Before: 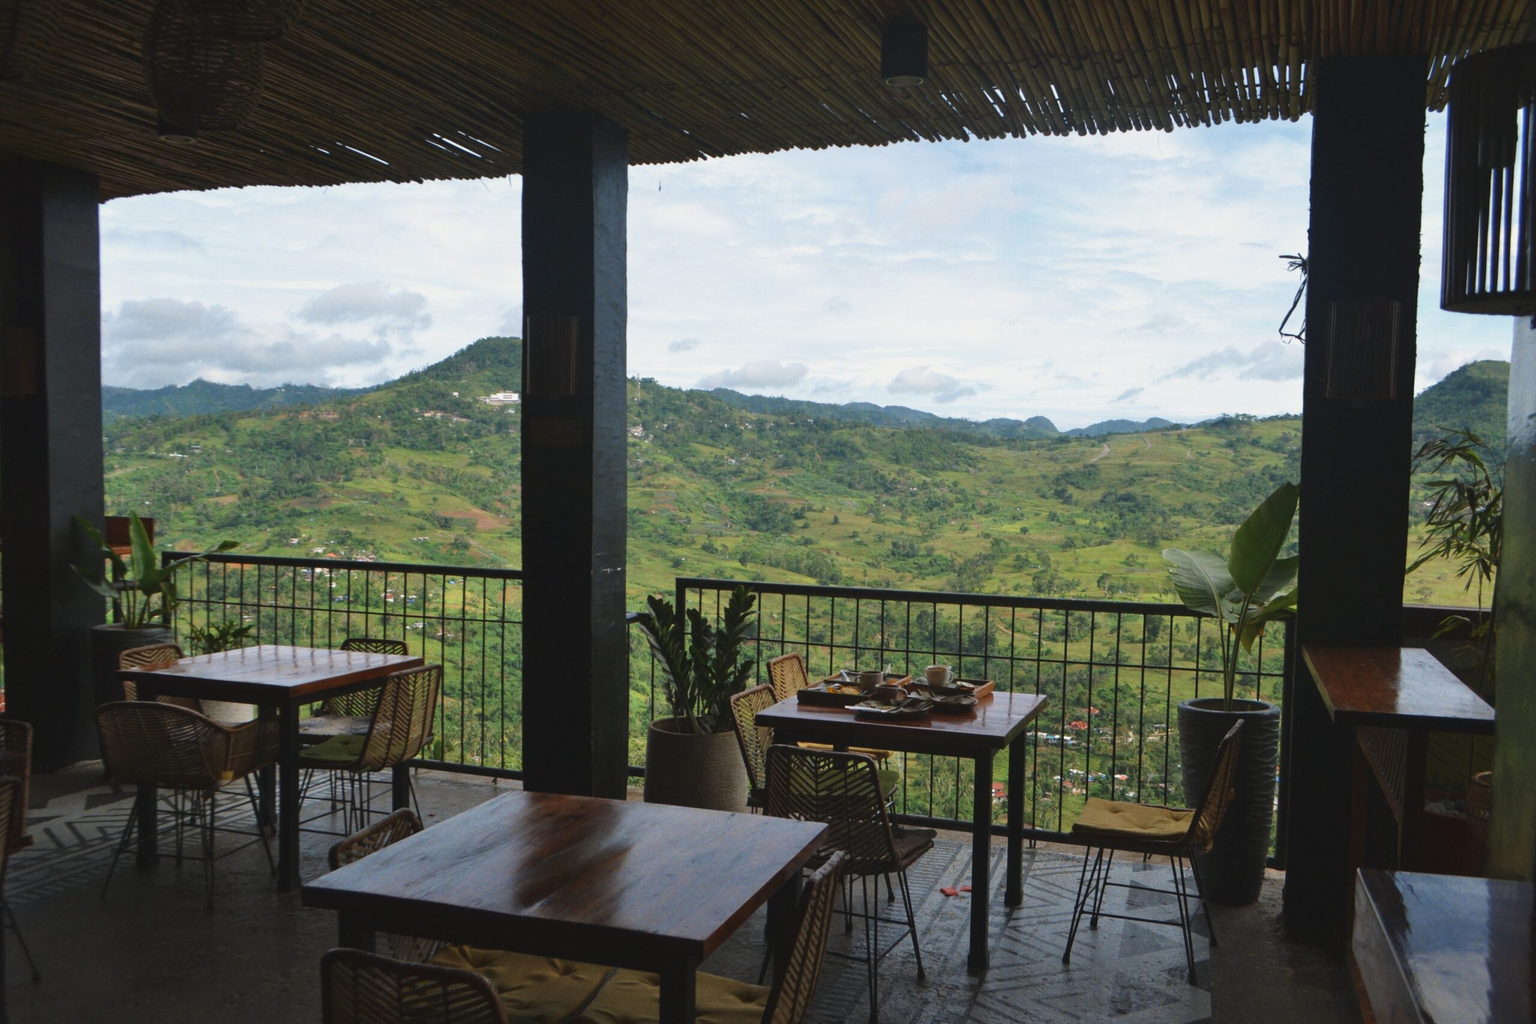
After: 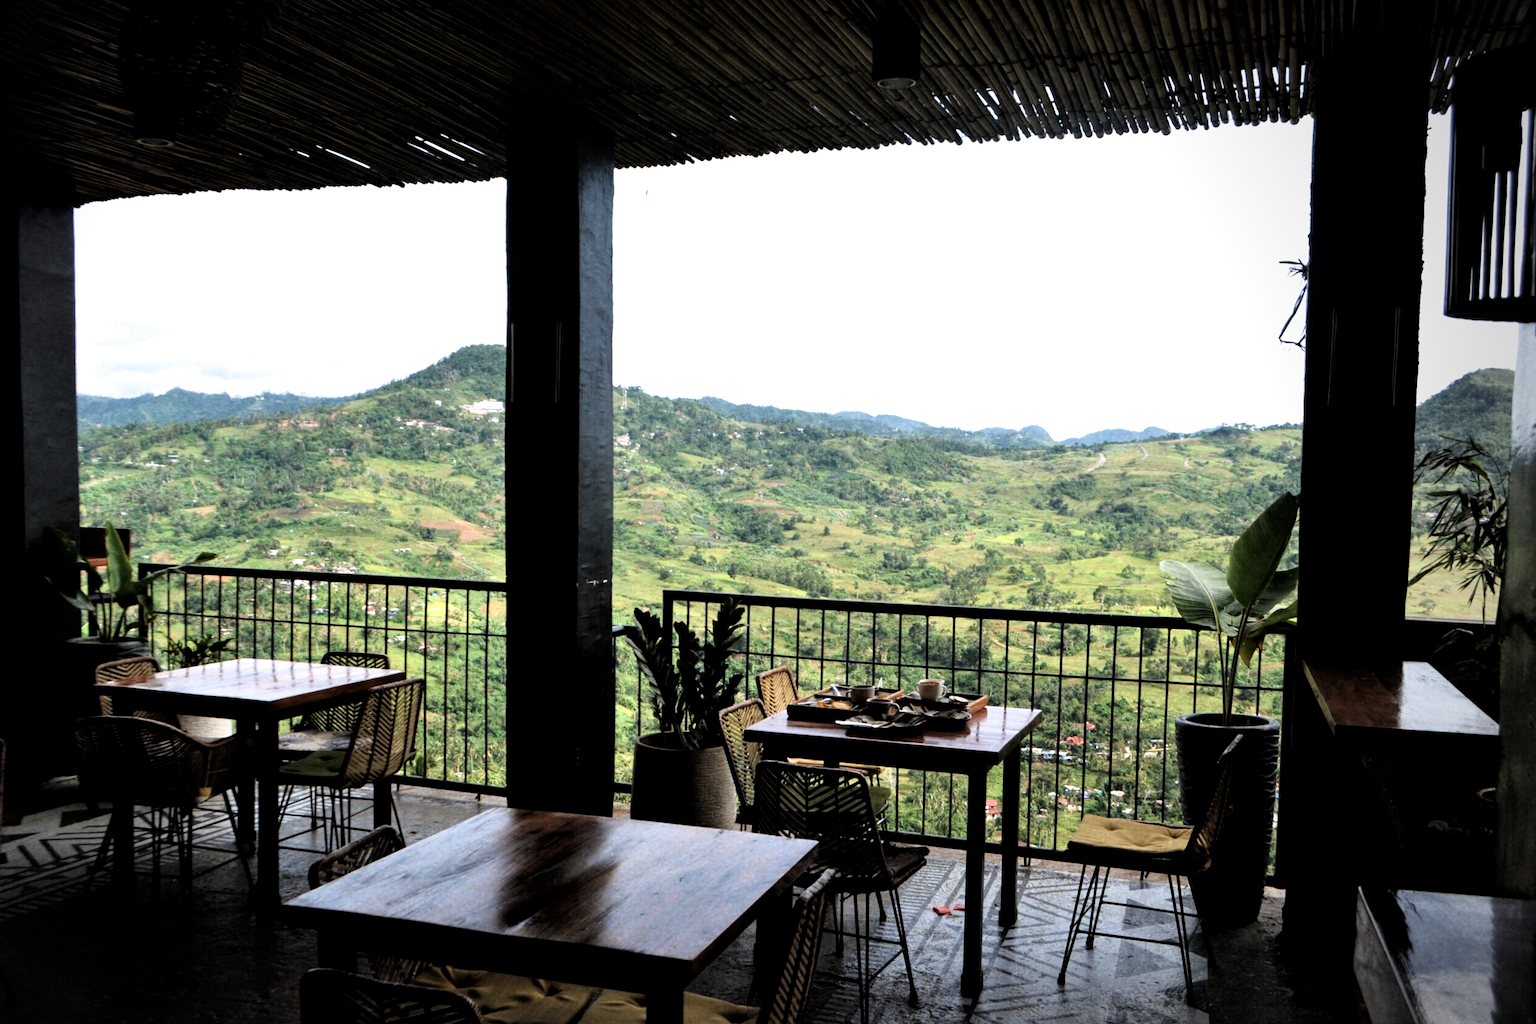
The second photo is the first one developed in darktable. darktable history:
white balance: red 1.009, blue 1.027
exposure: black level correction 0, exposure 0.7 EV, compensate exposure bias true, compensate highlight preservation false
contrast brightness saturation: contrast 0.08, saturation 0.02
crop: left 1.743%, right 0.268%, bottom 2.011%
vignetting: center (-0.15, 0.013)
filmic rgb: black relative exposure -3.57 EV, white relative exposure 2.29 EV, hardness 3.41
local contrast: highlights 100%, shadows 100%, detail 120%, midtone range 0.2
